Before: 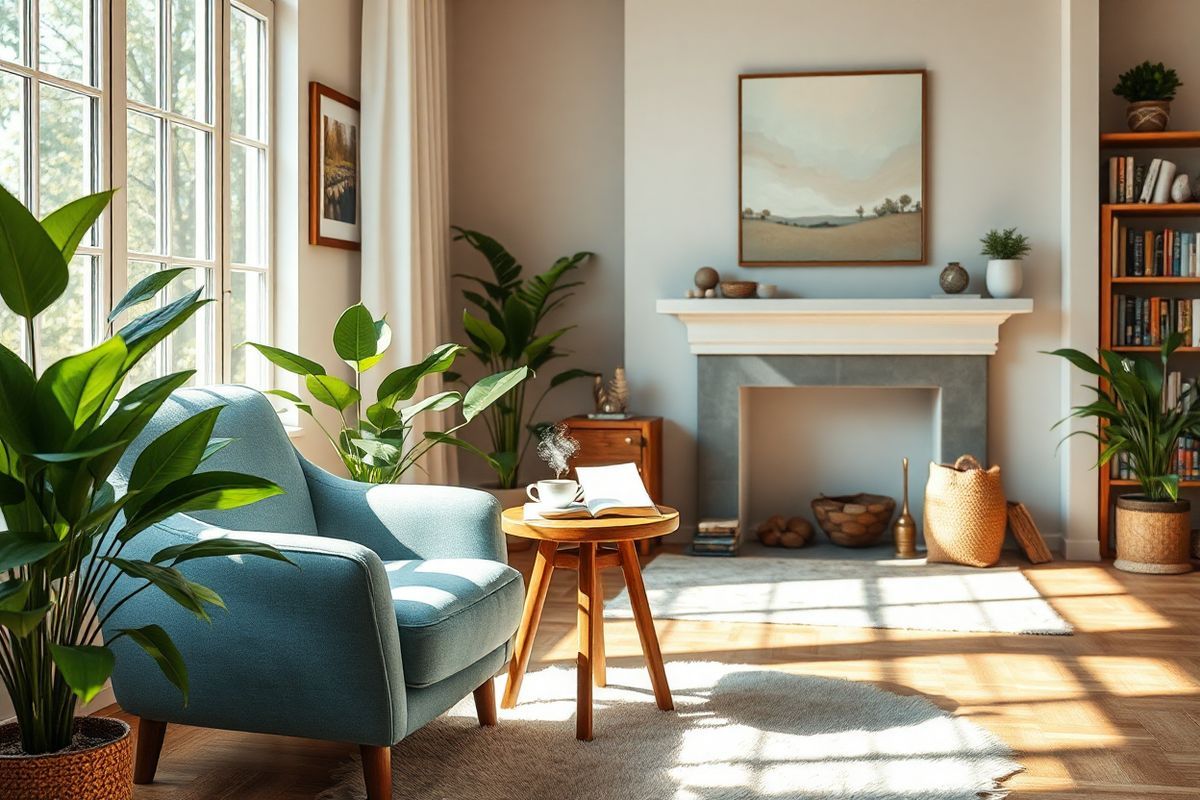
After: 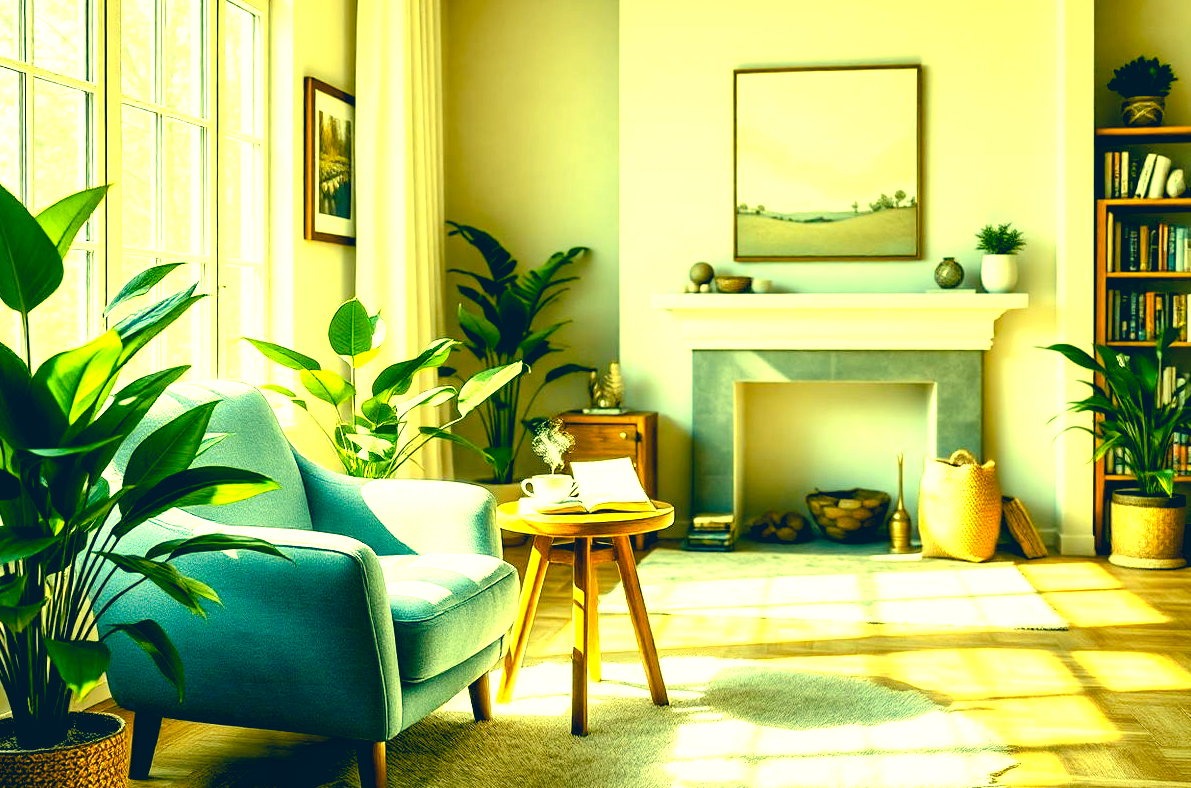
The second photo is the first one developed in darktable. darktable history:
crop: left 0.499%, top 0.683%, right 0.184%, bottom 0.719%
color balance rgb: power › luminance 9.76%, power › chroma 2.814%, power › hue 59.85°, perceptual saturation grading › global saturation 0.219%, perceptual saturation grading › highlights -17.385%, perceptual saturation grading › mid-tones 33.127%, perceptual saturation grading › shadows 50.377%
color correction: highlights a* -16.2, highlights b* 39.96, shadows a* -39.74, shadows b* -26.75
exposure: black level correction 0.011, exposure 1.087 EV, compensate highlight preservation false
tone equalizer: -8 EV -0.421 EV, -7 EV -0.393 EV, -6 EV -0.321 EV, -5 EV -0.242 EV, -3 EV 0.194 EV, -2 EV 0.347 EV, -1 EV 0.385 EV, +0 EV 0.43 EV, edges refinement/feathering 500, mask exposure compensation -1.57 EV, preserve details no
